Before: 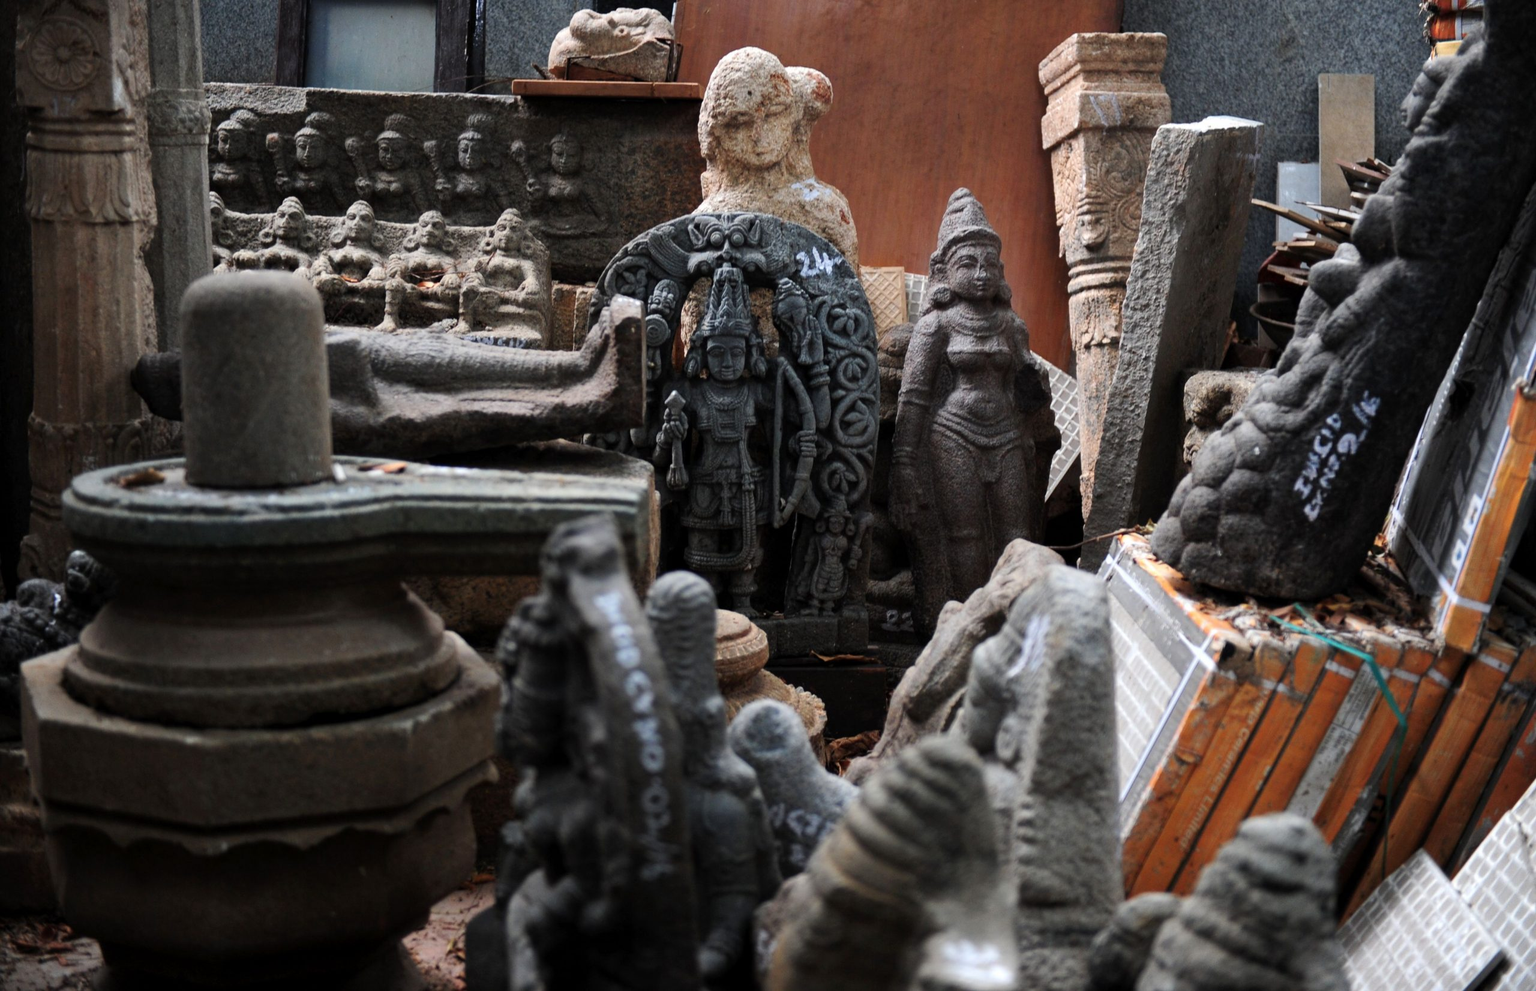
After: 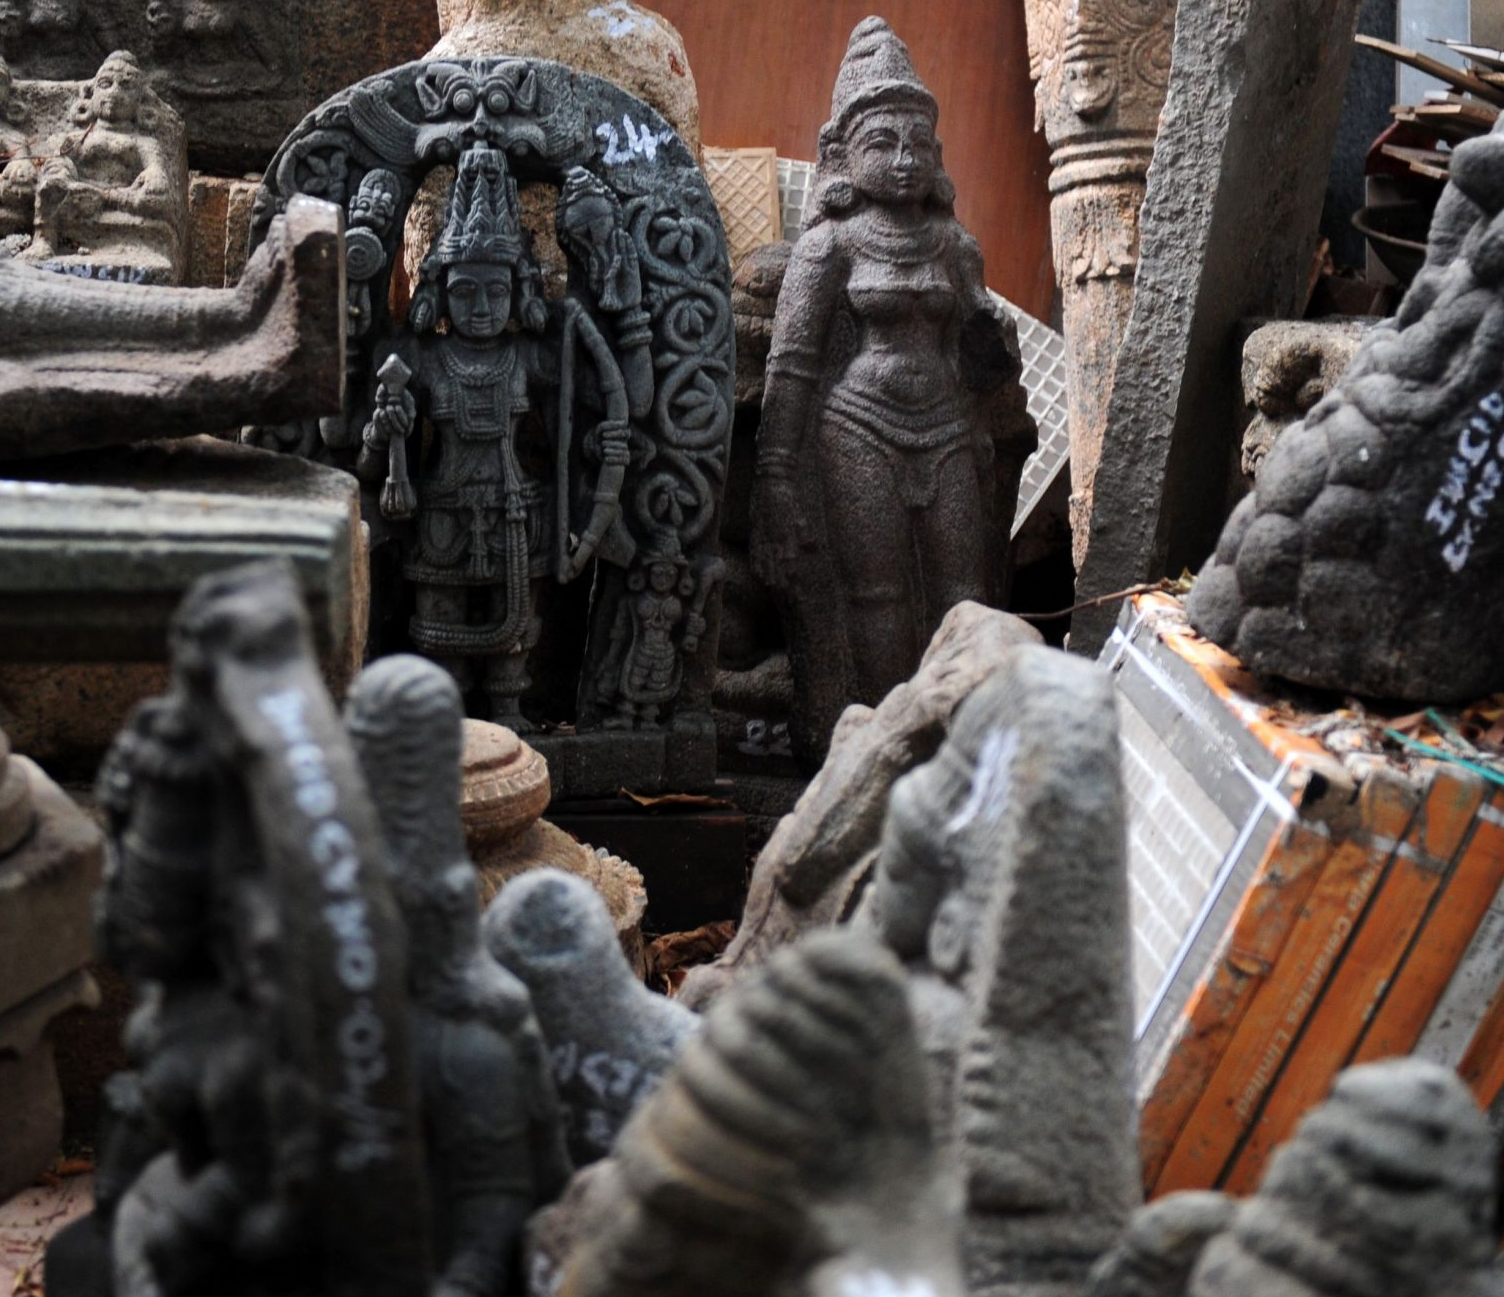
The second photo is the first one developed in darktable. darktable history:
crop and rotate: left 28.565%, top 18.005%, right 12.677%, bottom 3.453%
